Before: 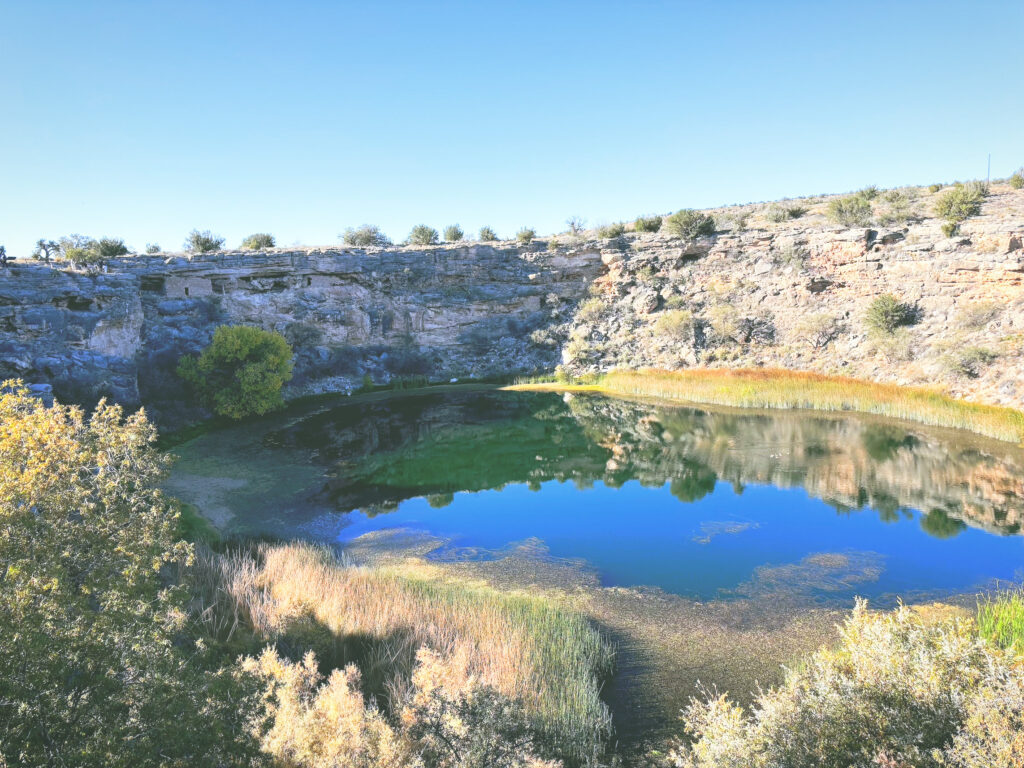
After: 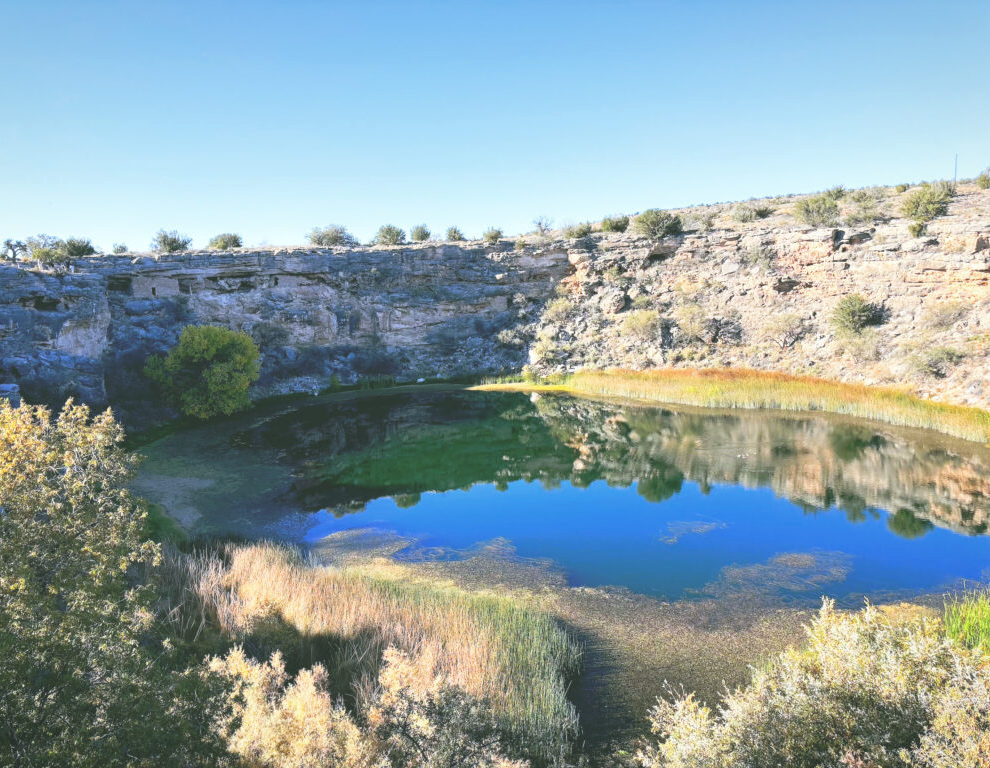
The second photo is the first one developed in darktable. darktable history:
exposure: compensate highlight preservation false
contrast brightness saturation: contrast 0.03, brightness -0.04
crop and rotate: left 3.238%
